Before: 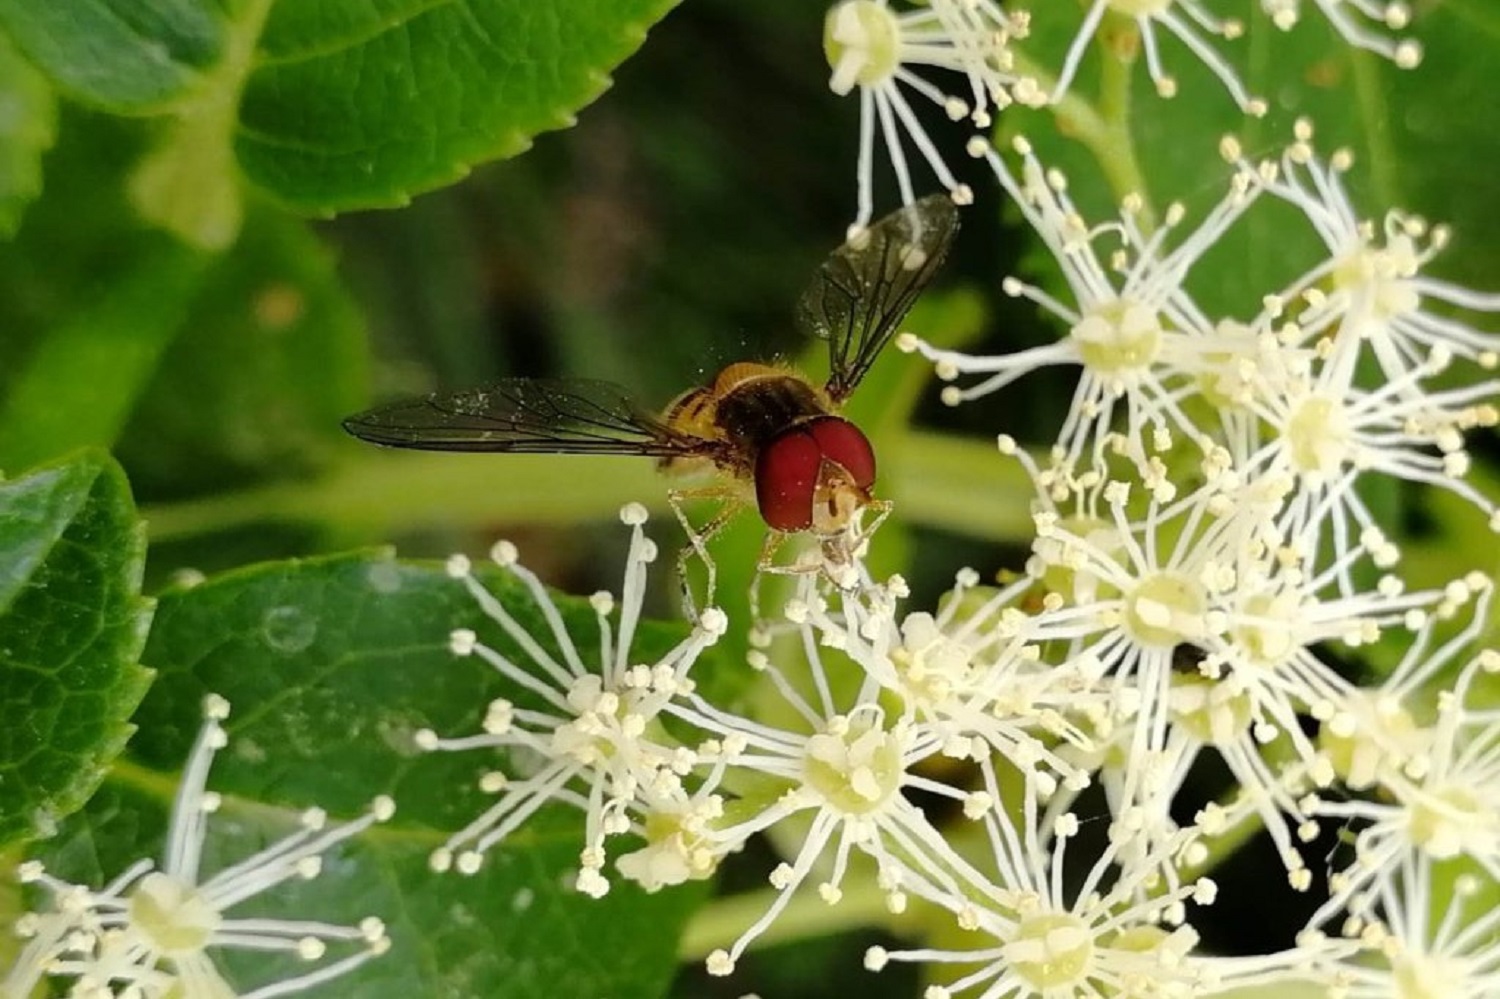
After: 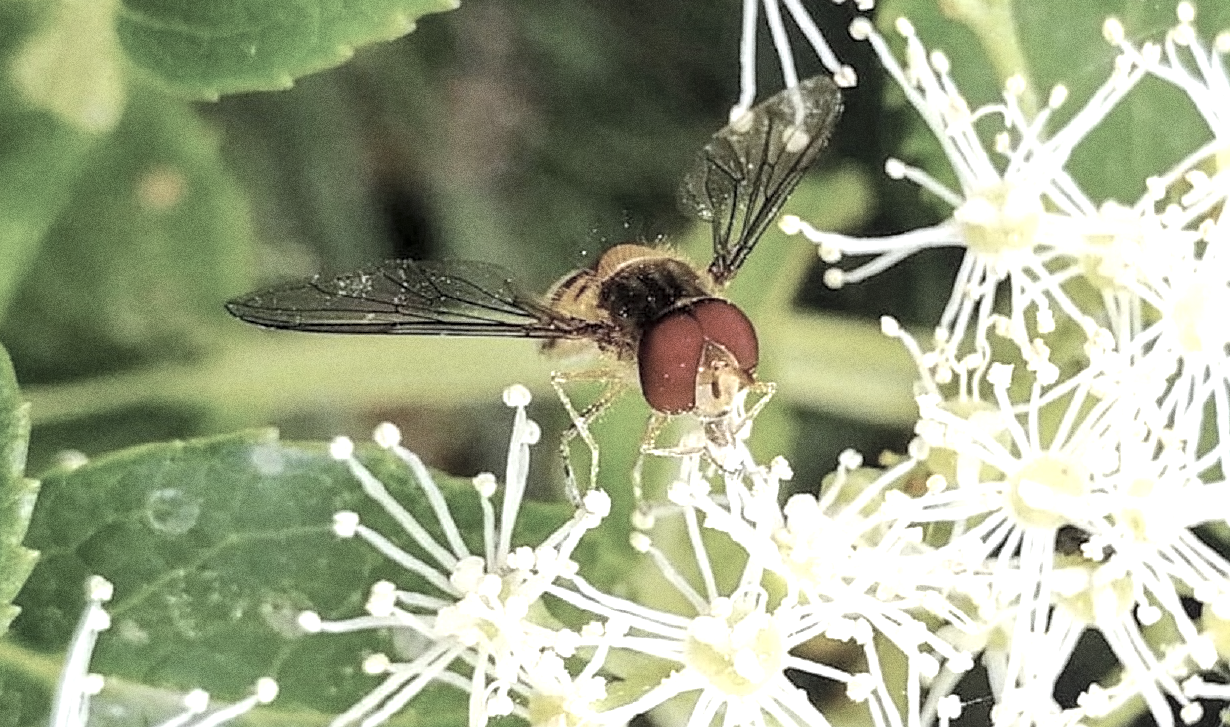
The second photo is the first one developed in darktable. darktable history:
sharpen: on, module defaults
crop: left 7.856%, top 11.836%, right 10.12%, bottom 15.387%
local contrast: detail 130%
tone equalizer: on, module defaults
exposure: black level correction 0, exposure 0.7 EV, compensate exposure bias true, compensate highlight preservation false
white balance: red 0.984, blue 1.059
grain: coarseness 11.82 ISO, strength 36.67%, mid-tones bias 74.17%
contrast brightness saturation: brightness 0.18, saturation -0.5
